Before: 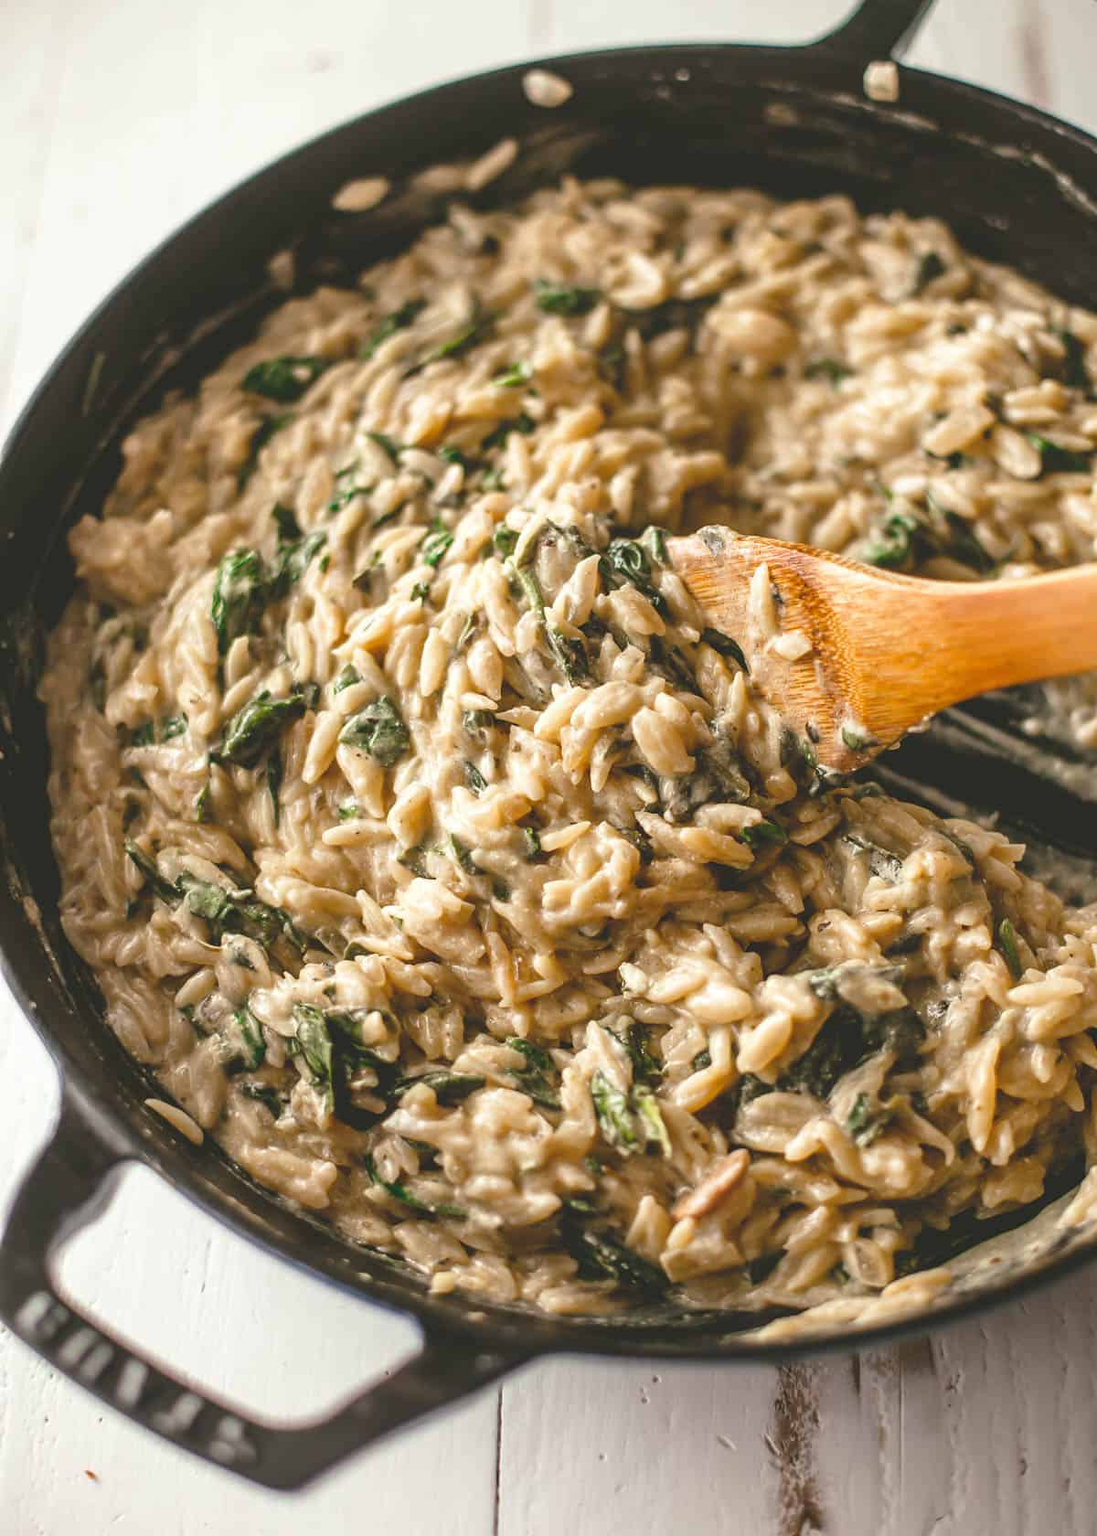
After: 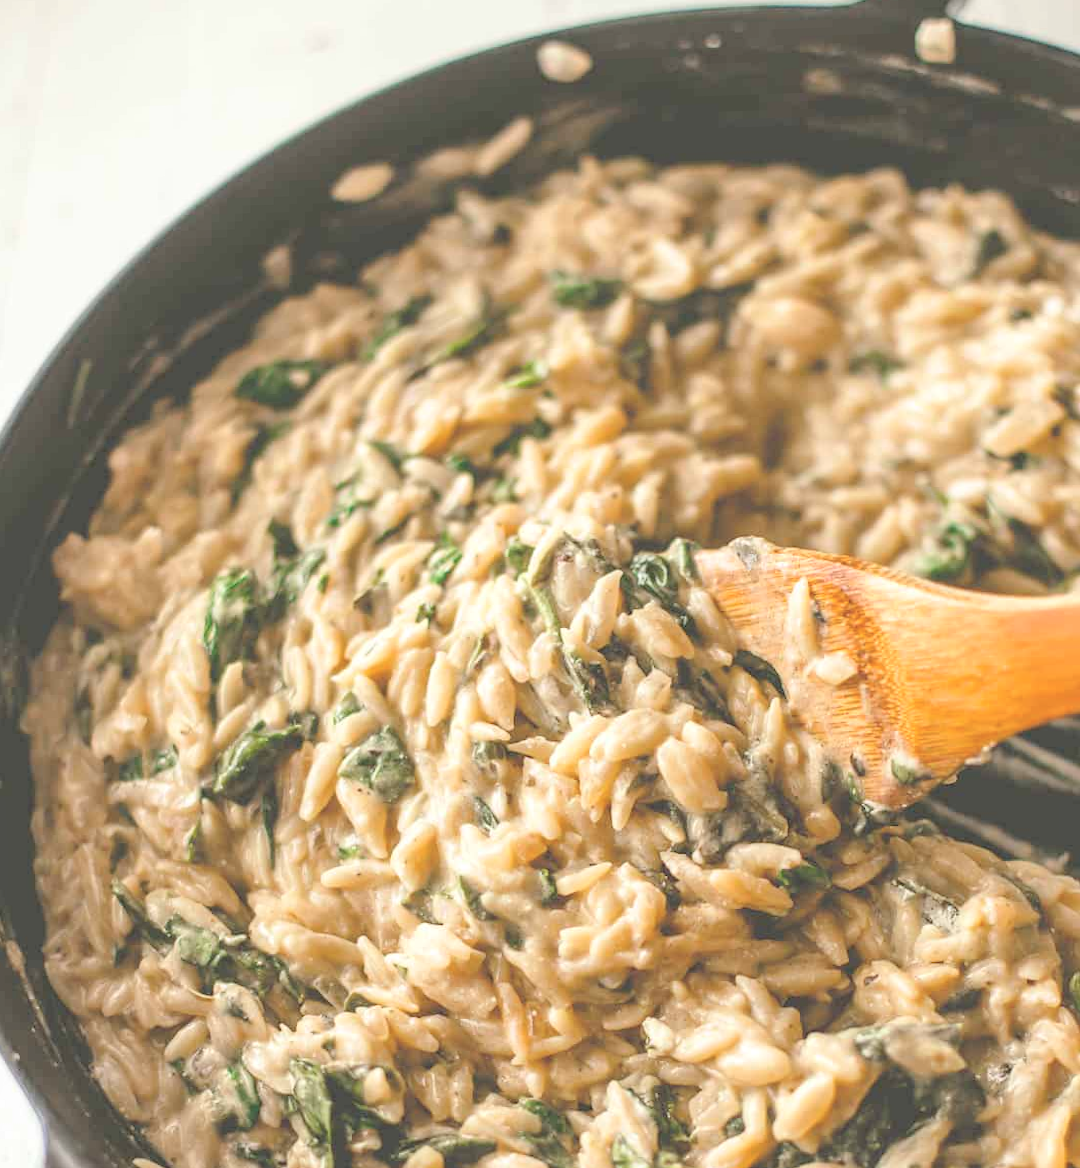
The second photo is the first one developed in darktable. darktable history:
local contrast: mode bilateral grid, contrast 15, coarseness 36, detail 105%, midtone range 0.2
crop: left 1.509%, top 3.452%, right 7.696%, bottom 28.452%
rotate and perspective: lens shift (horizontal) -0.055, automatic cropping off
contrast brightness saturation: brightness 0.28
